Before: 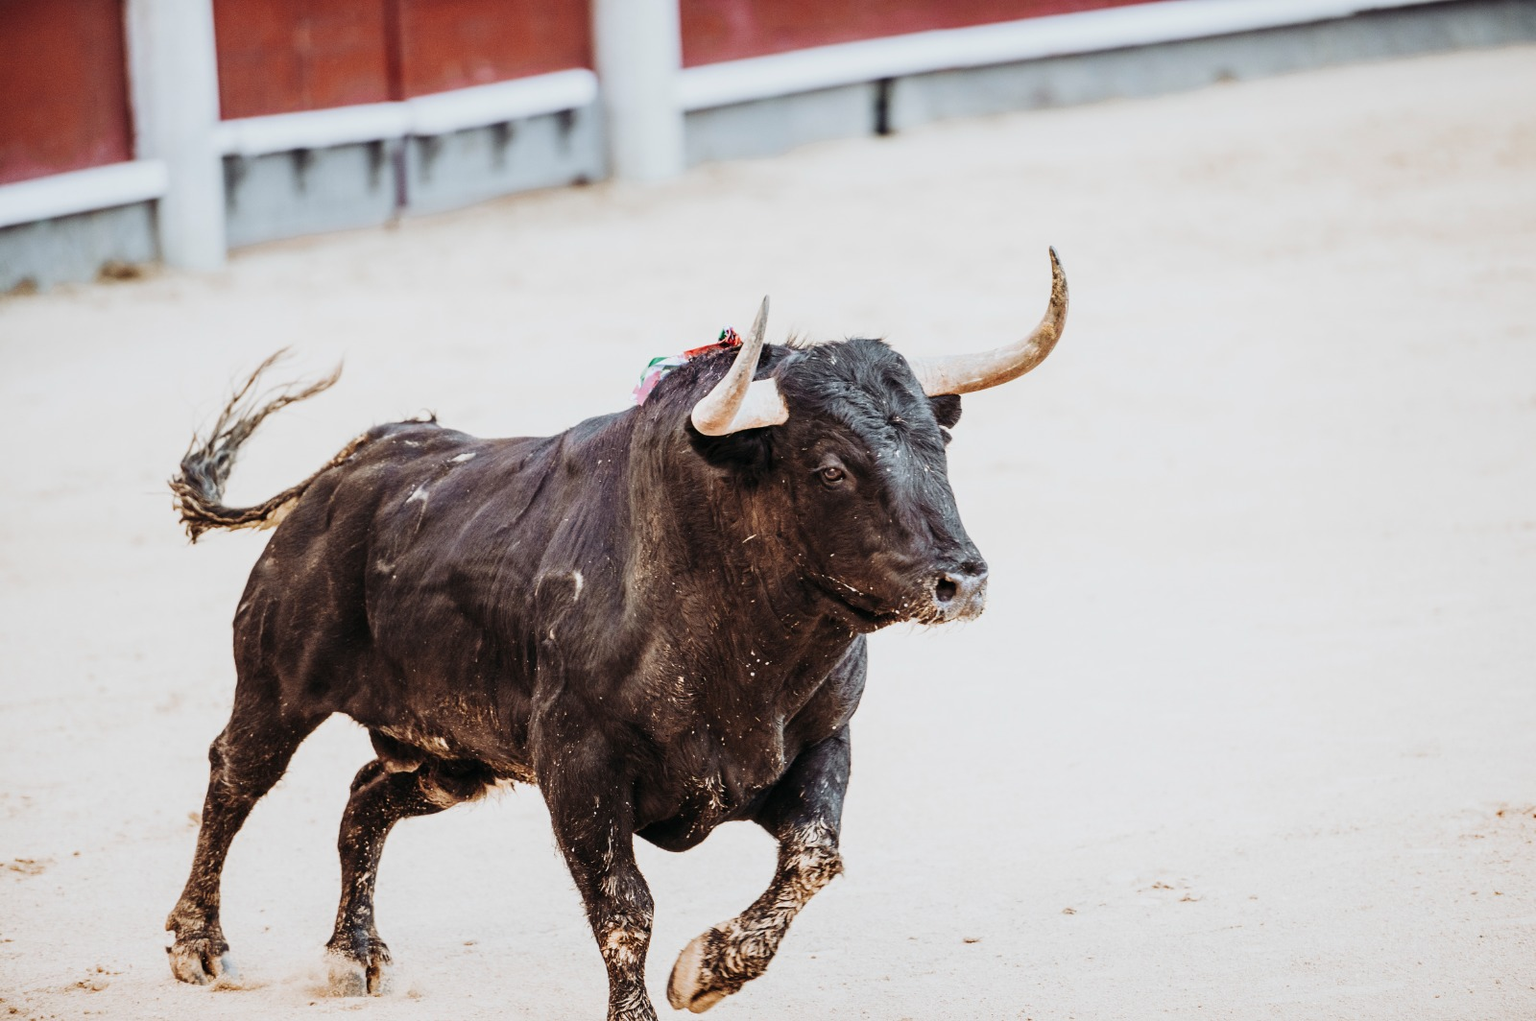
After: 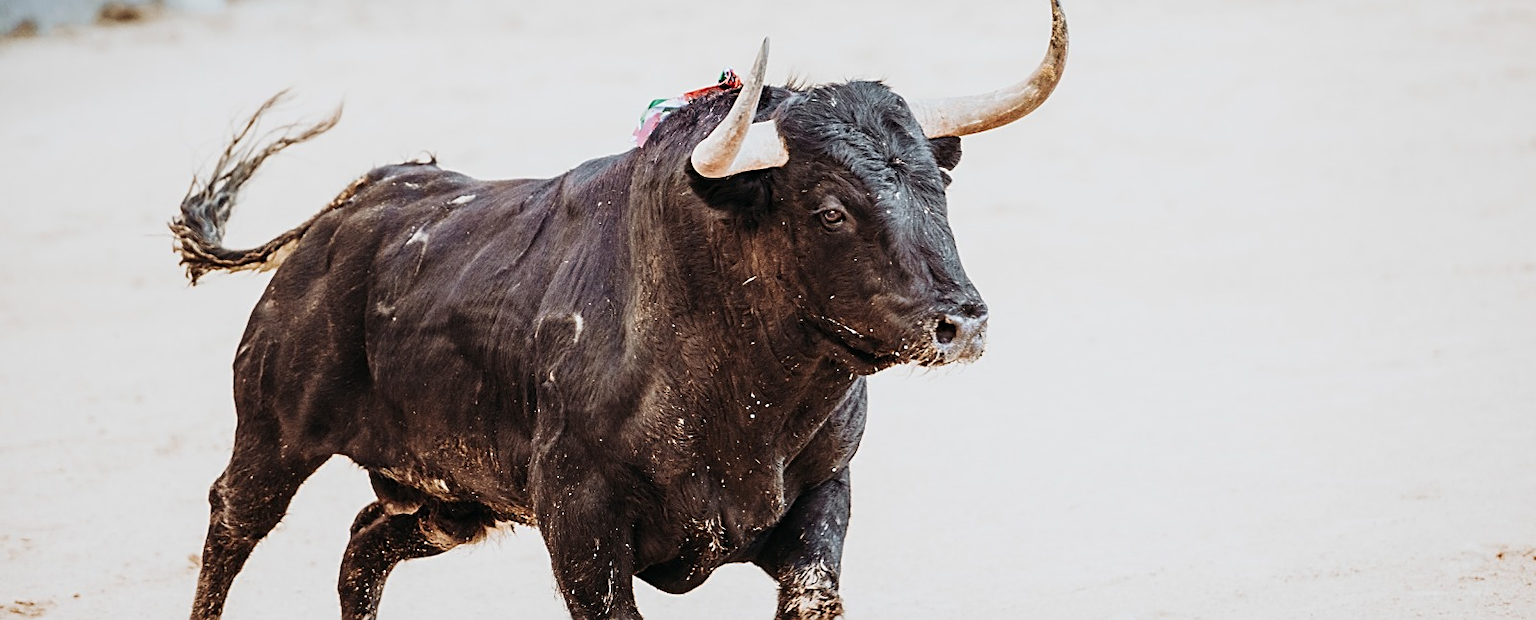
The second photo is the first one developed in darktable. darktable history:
sharpen: on, module defaults
crop and rotate: top 25.309%, bottom 13.942%
